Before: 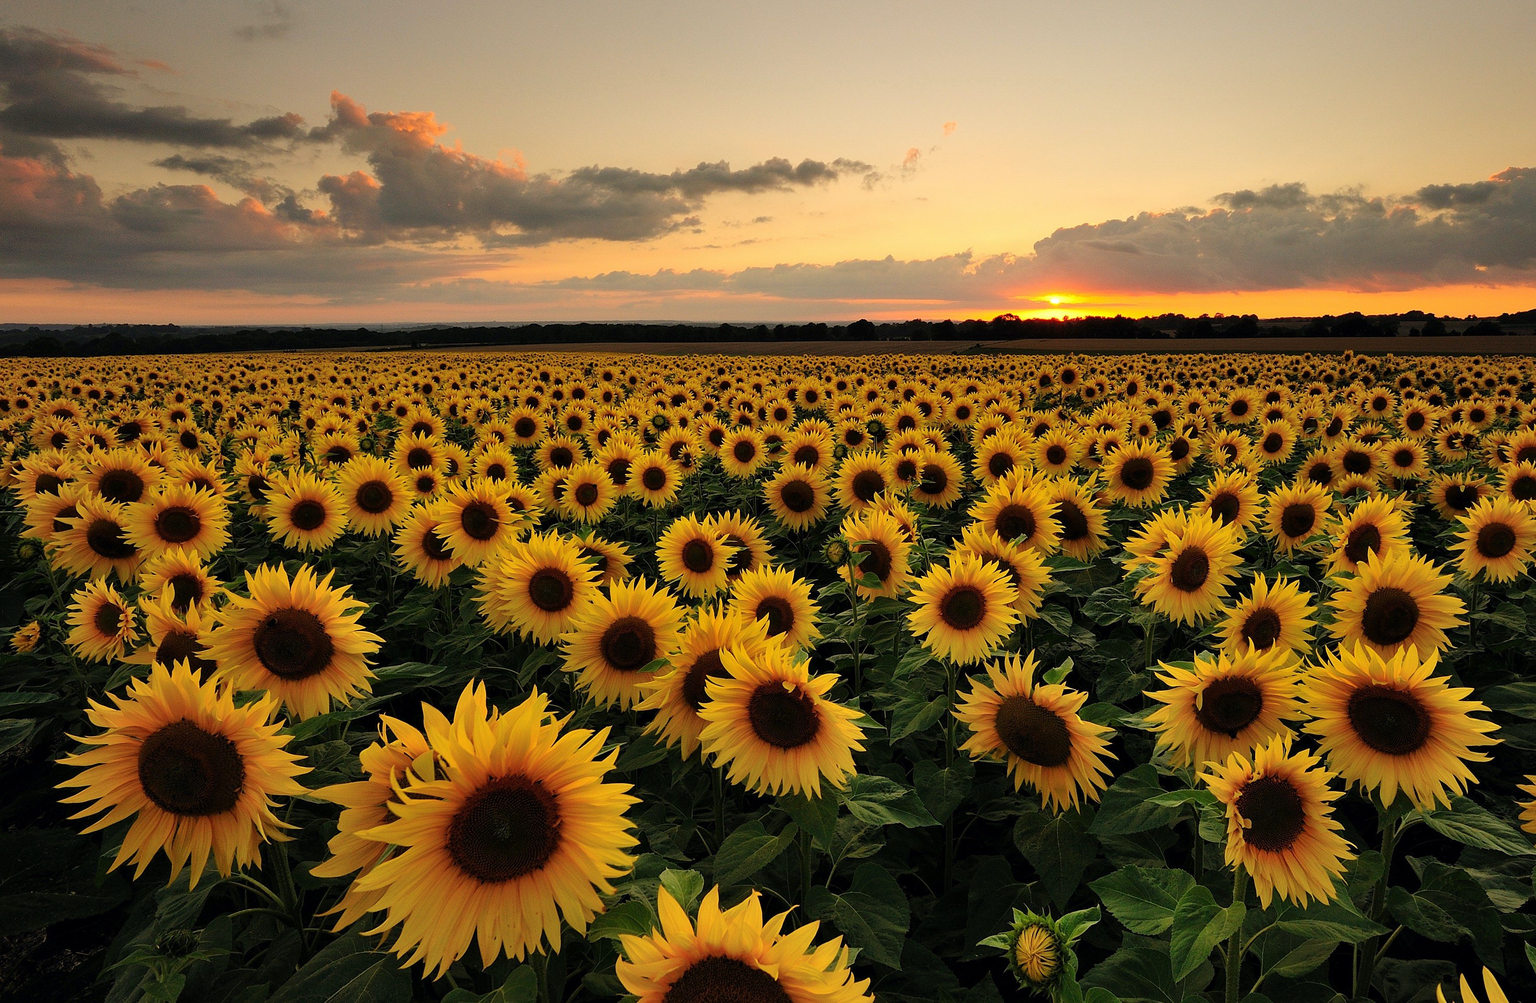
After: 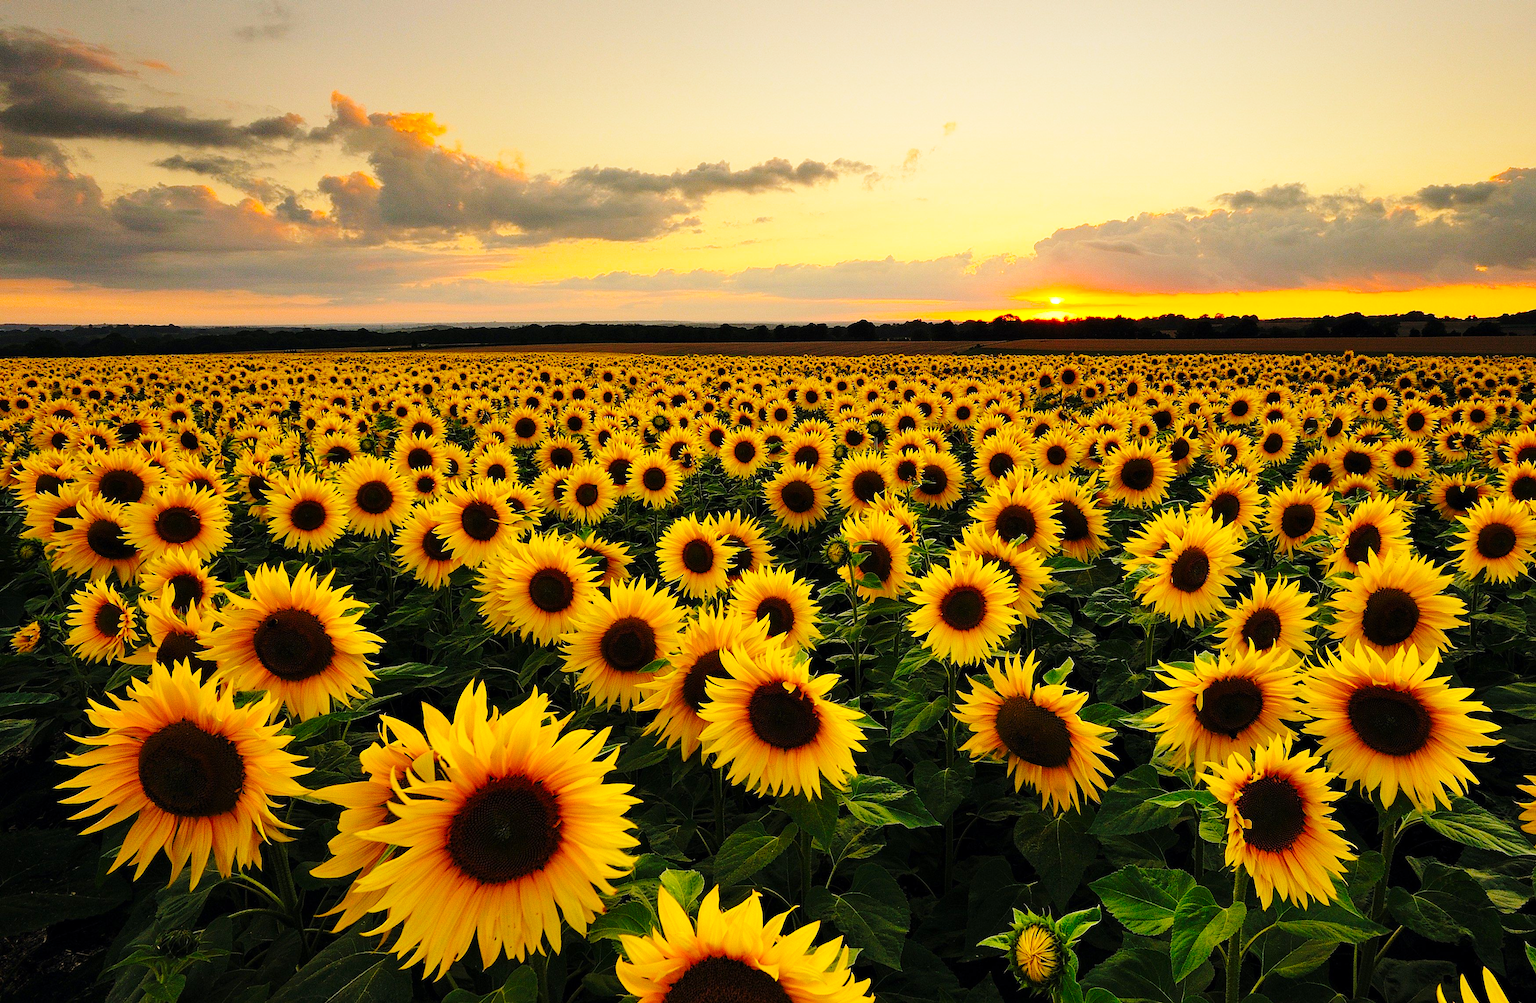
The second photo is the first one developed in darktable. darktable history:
color balance rgb: linear chroma grading › global chroma 8.33%, perceptual saturation grading › global saturation 18.52%, global vibrance 7.87%
base curve: curves: ch0 [(0, 0) (0.028, 0.03) (0.121, 0.232) (0.46, 0.748) (0.859, 0.968) (1, 1)], preserve colors none
